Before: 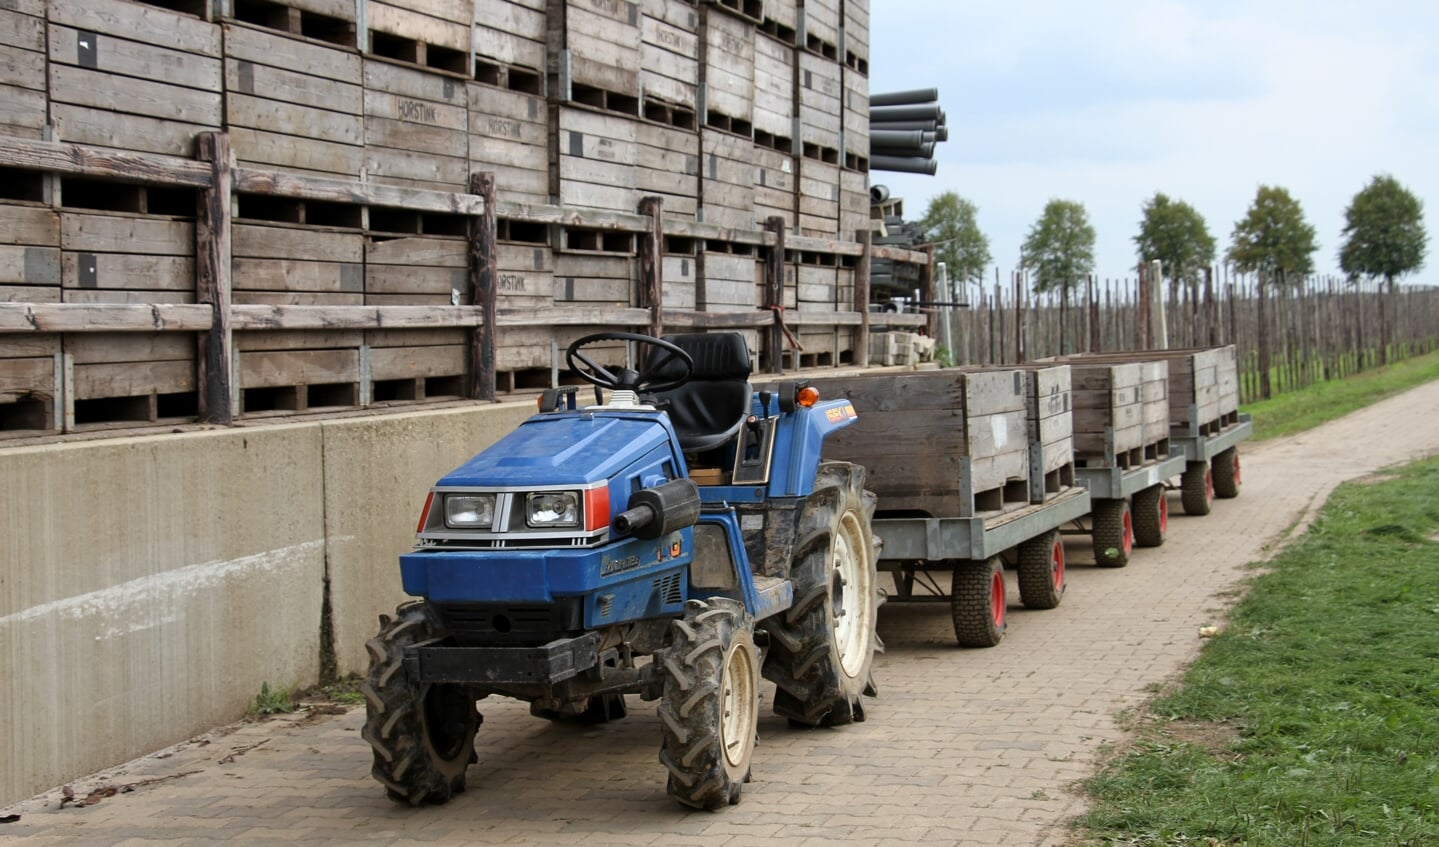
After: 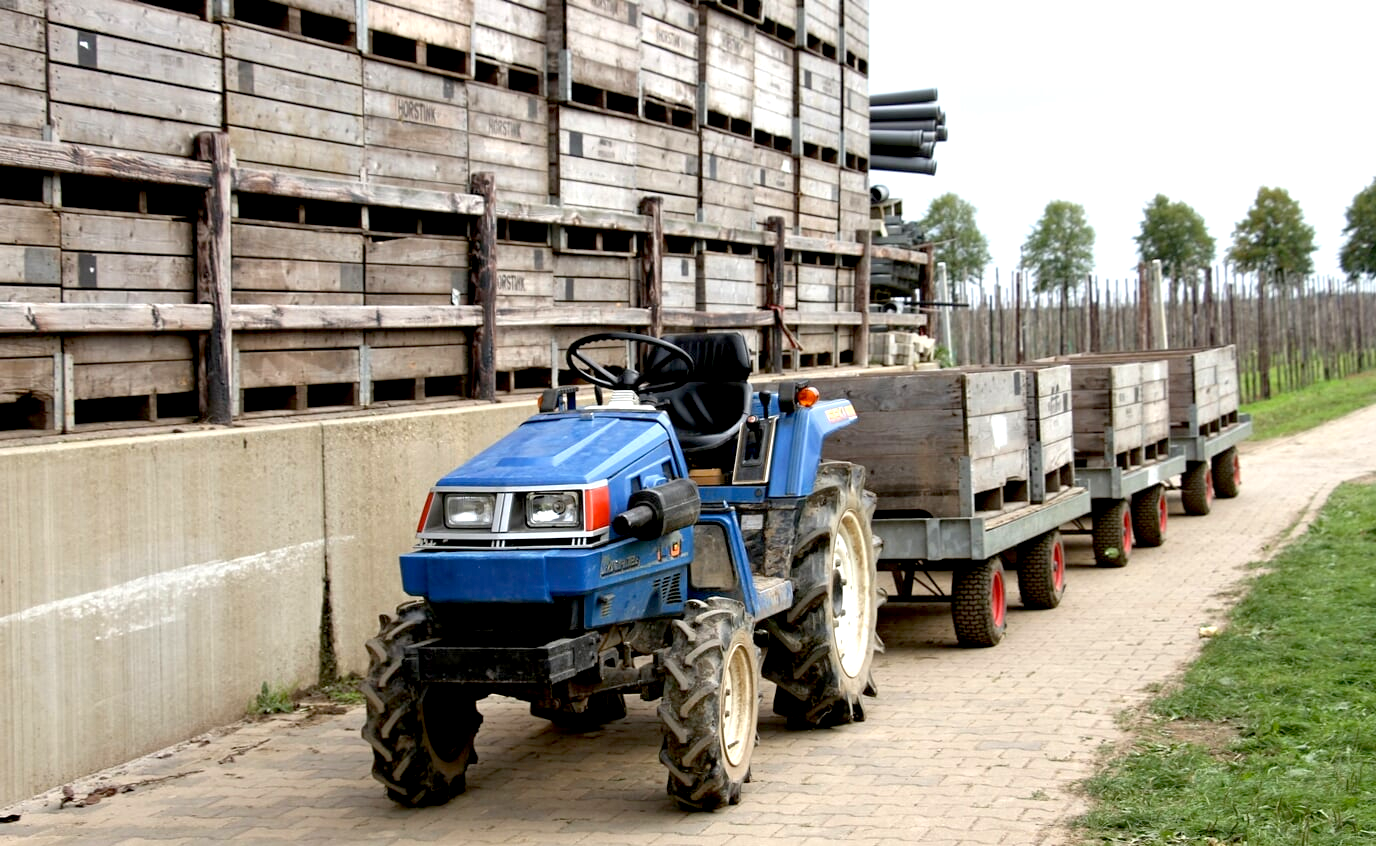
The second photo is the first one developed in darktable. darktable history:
exposure: black level correction 0.011, exposure 0.694 EV, compensate highlight preservation false
crop: right 4.358%, bottom 0.029%
